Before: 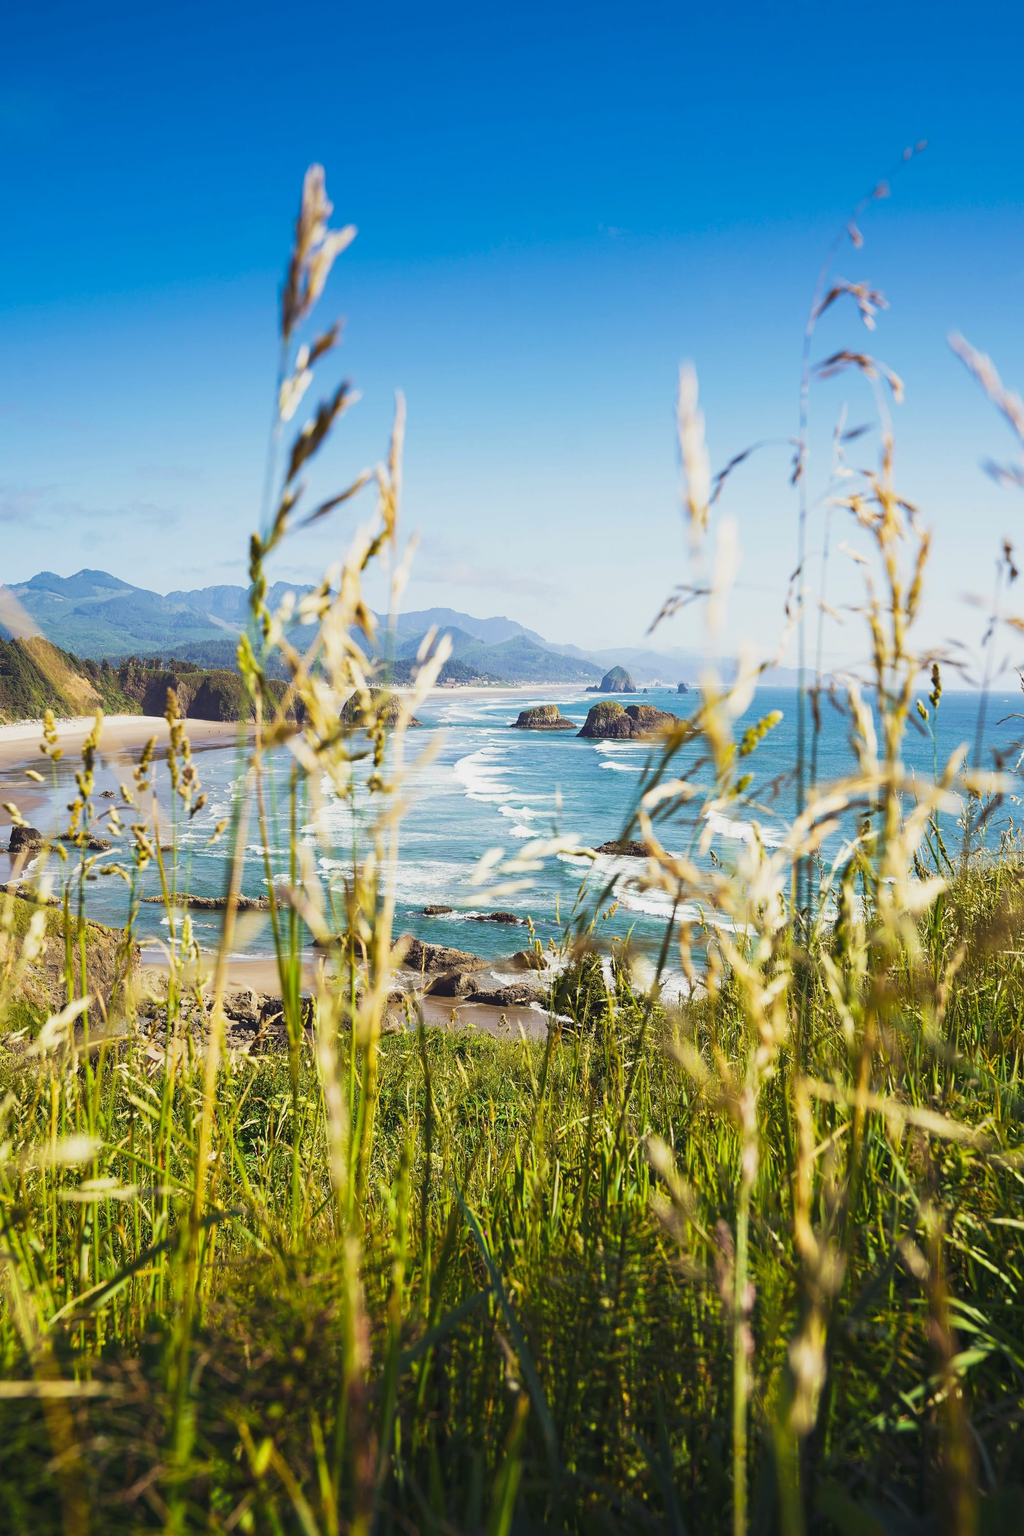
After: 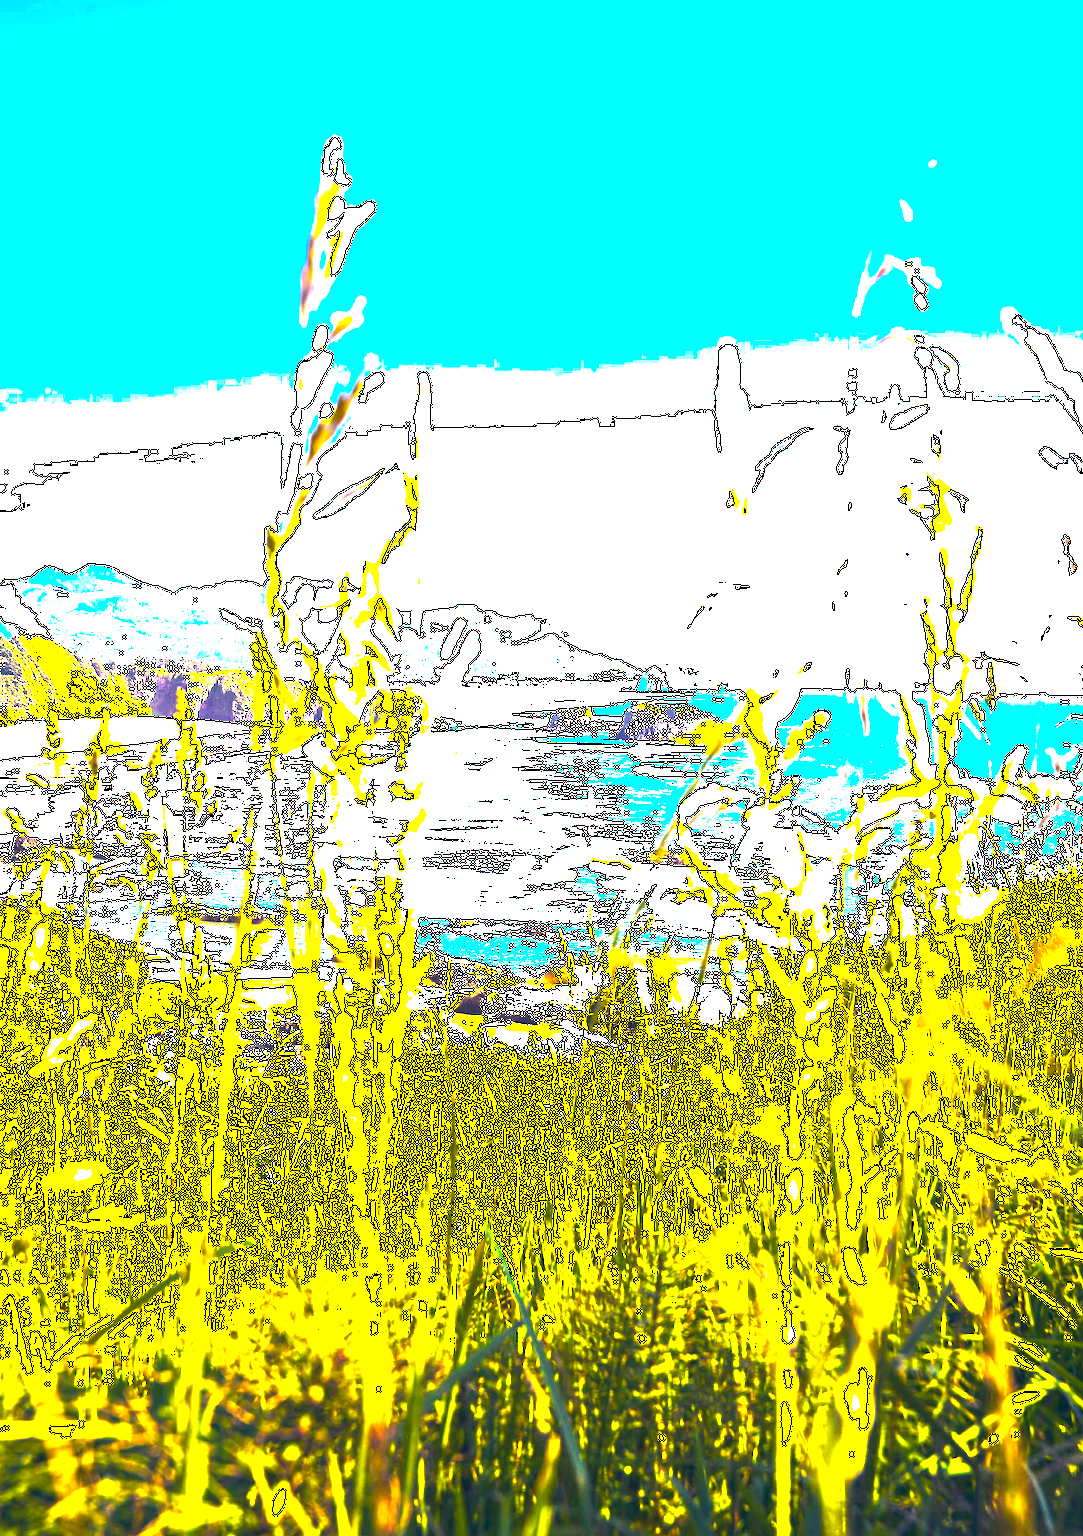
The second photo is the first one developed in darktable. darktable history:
crop and rotate: top 2.479%, bottom 3.018%
color balance rgb: linear chroma grading › shadows -30%, linear chroma grading › global chroma 35%, perceptual saturation grading › global saturation 75%, perceptual saturation grading › shadows -30%, perceptual brilliance grading › highlights 75%, perceptual brilliance grading › shadows -30%, global vibrance 35%
exposure: exposure 2.207 EV, compensate highlight preservation false
color correction: highlights a* 14.46, highlights b* 5.85, shadows a* -5.53, shadows b* -15.24, saturation 0.85
